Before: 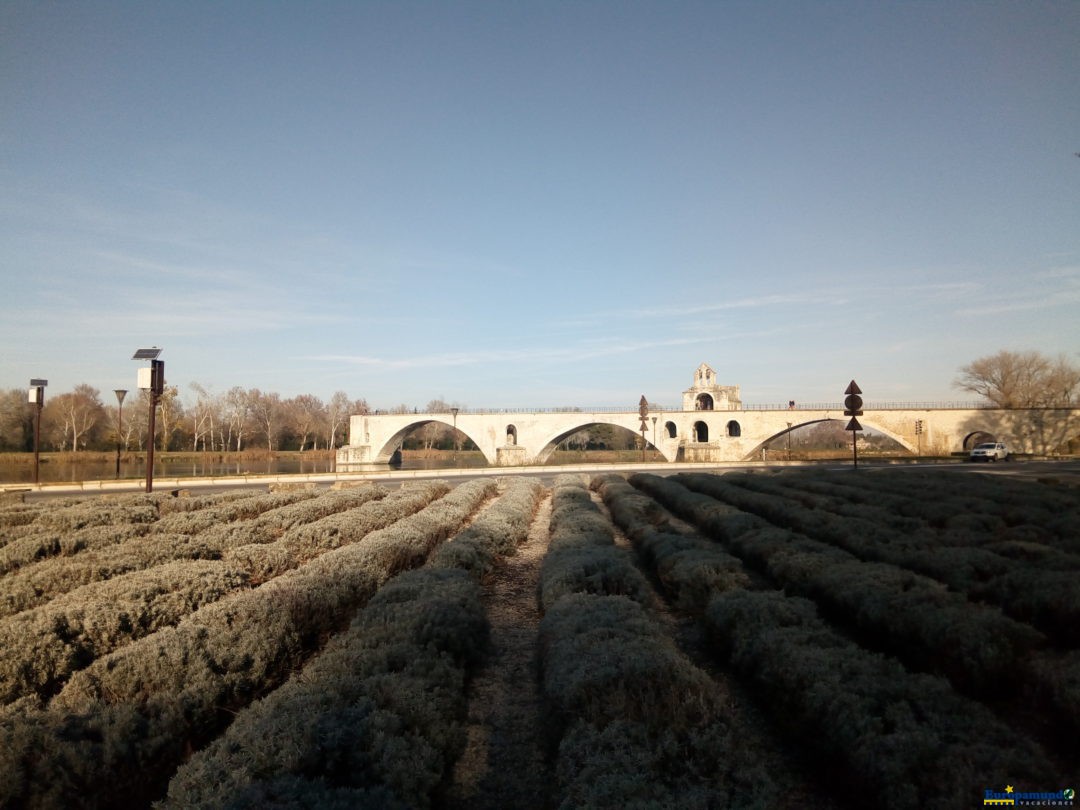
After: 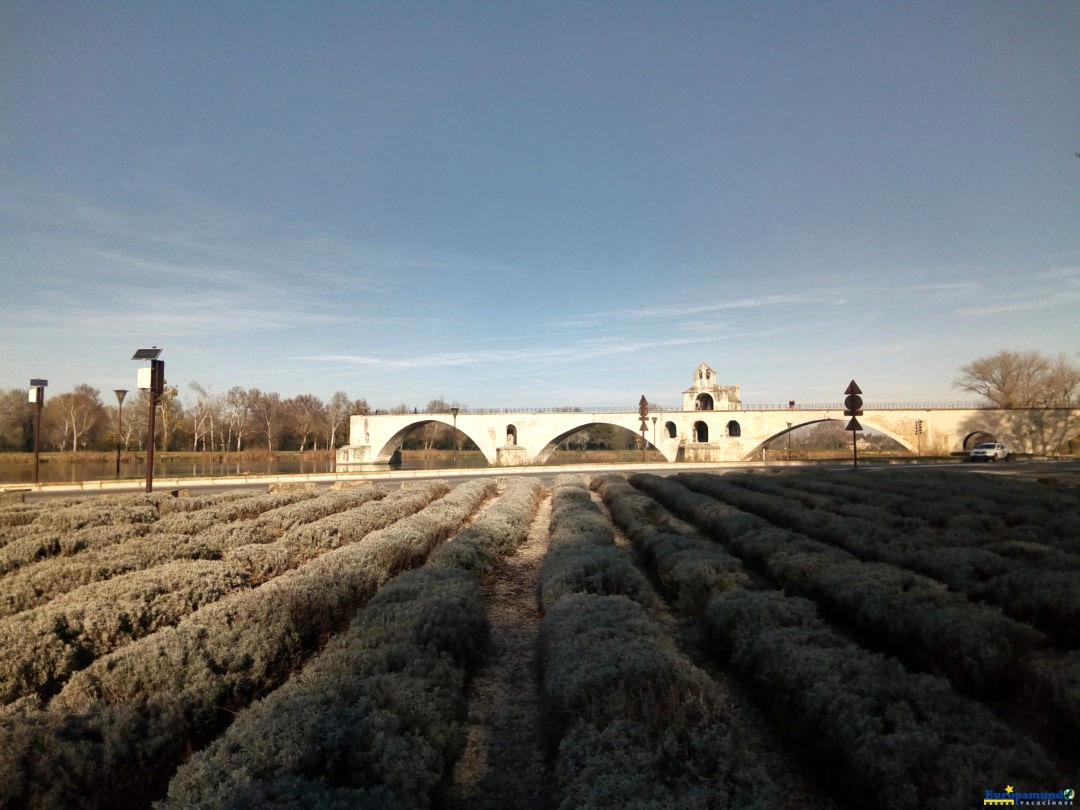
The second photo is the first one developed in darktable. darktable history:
exposure: exposure 0.2 EV, compensate highlight preservation false
shadows and highlights: shadows 24.5, highlights -78.15, soften with gaussian
